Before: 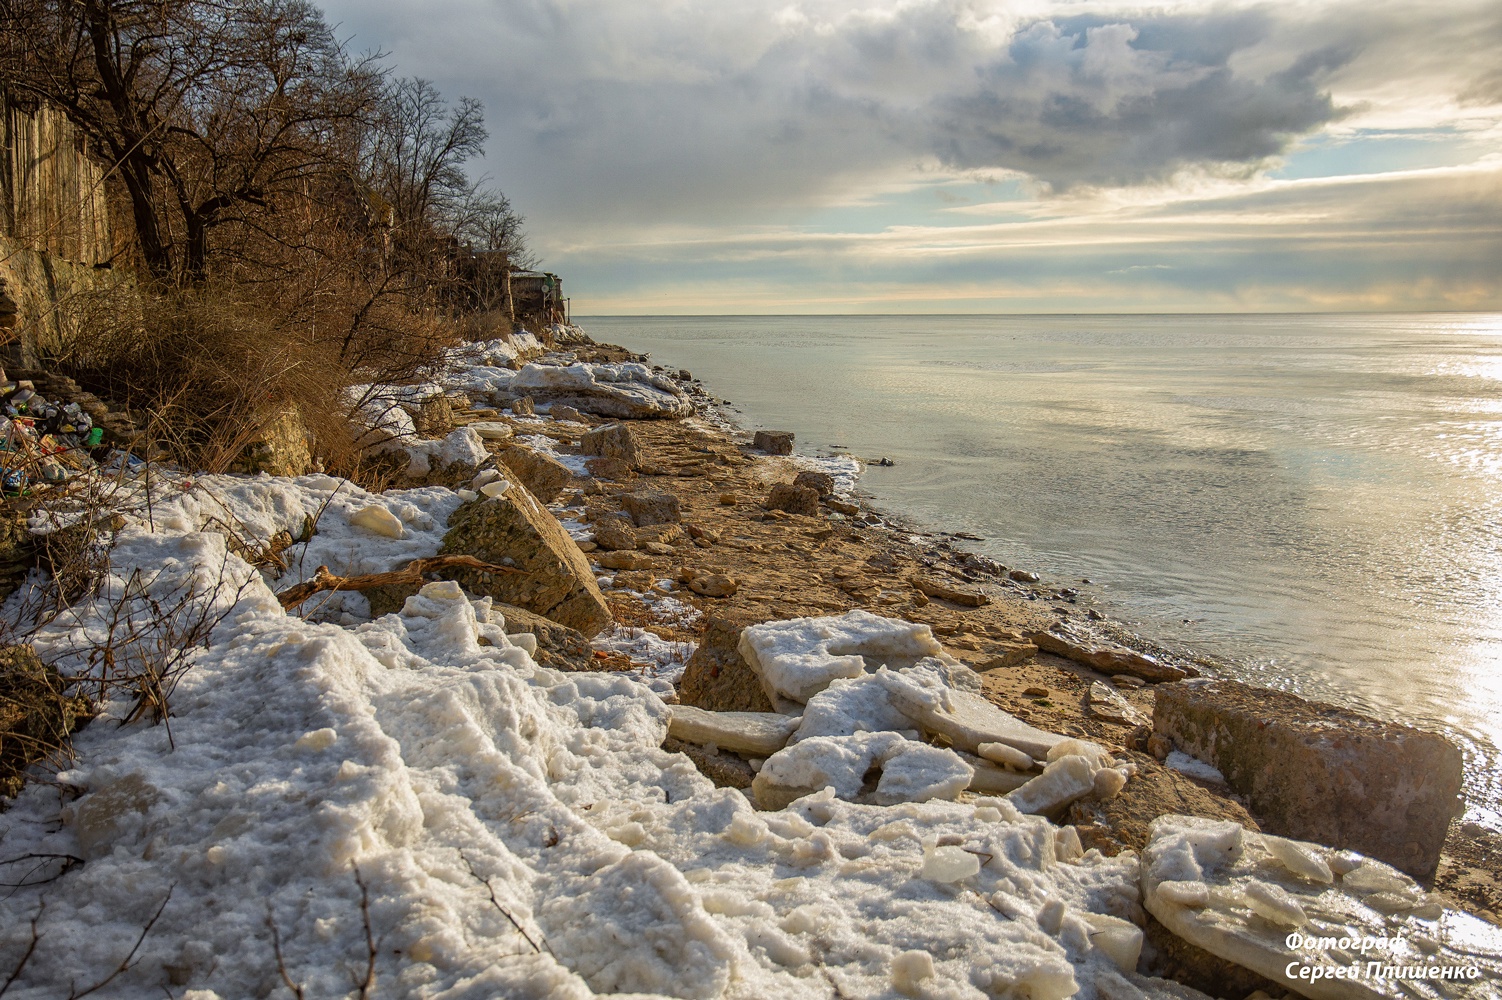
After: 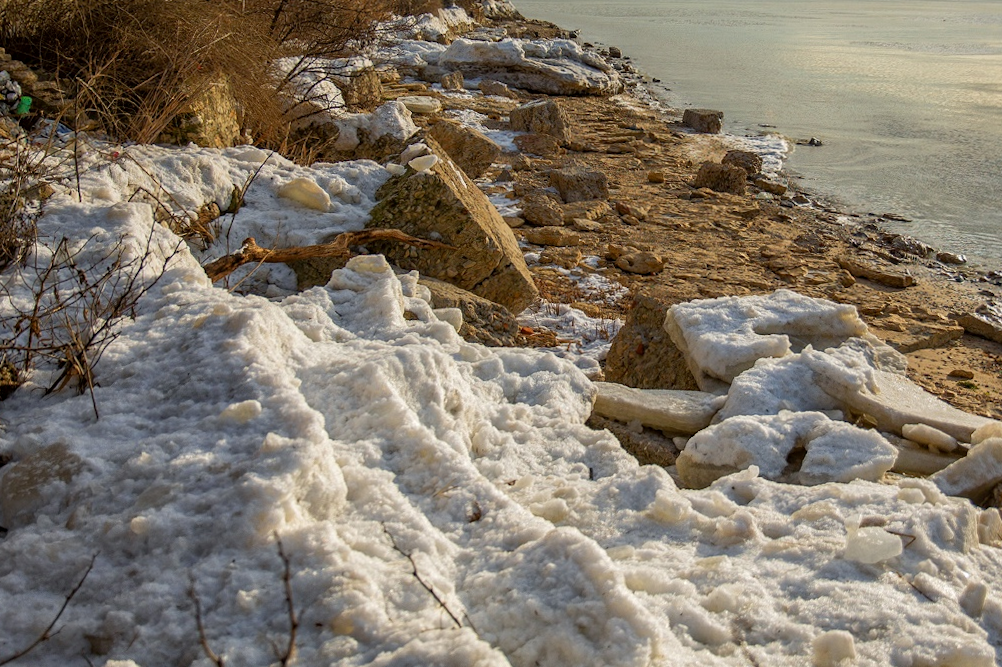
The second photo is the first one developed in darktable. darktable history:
crop and rotate: angle -0.82°, left 3.85%, top 31.828%, right 27.992%
exposure: black level correction 0.001, compensate highlight preservation false
